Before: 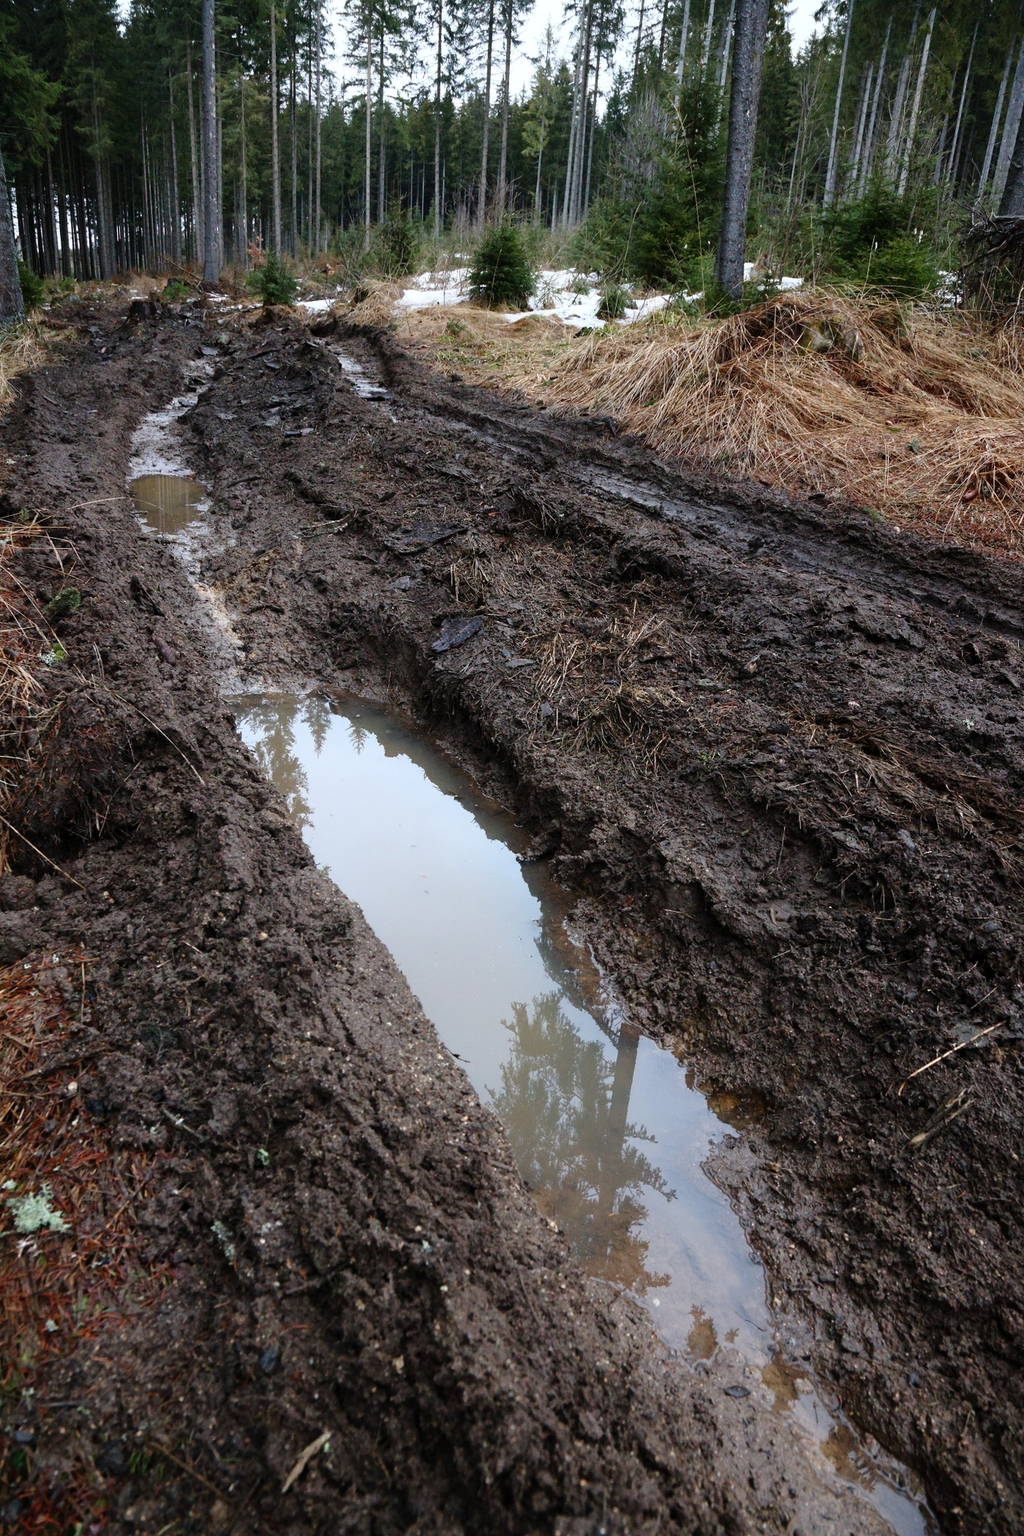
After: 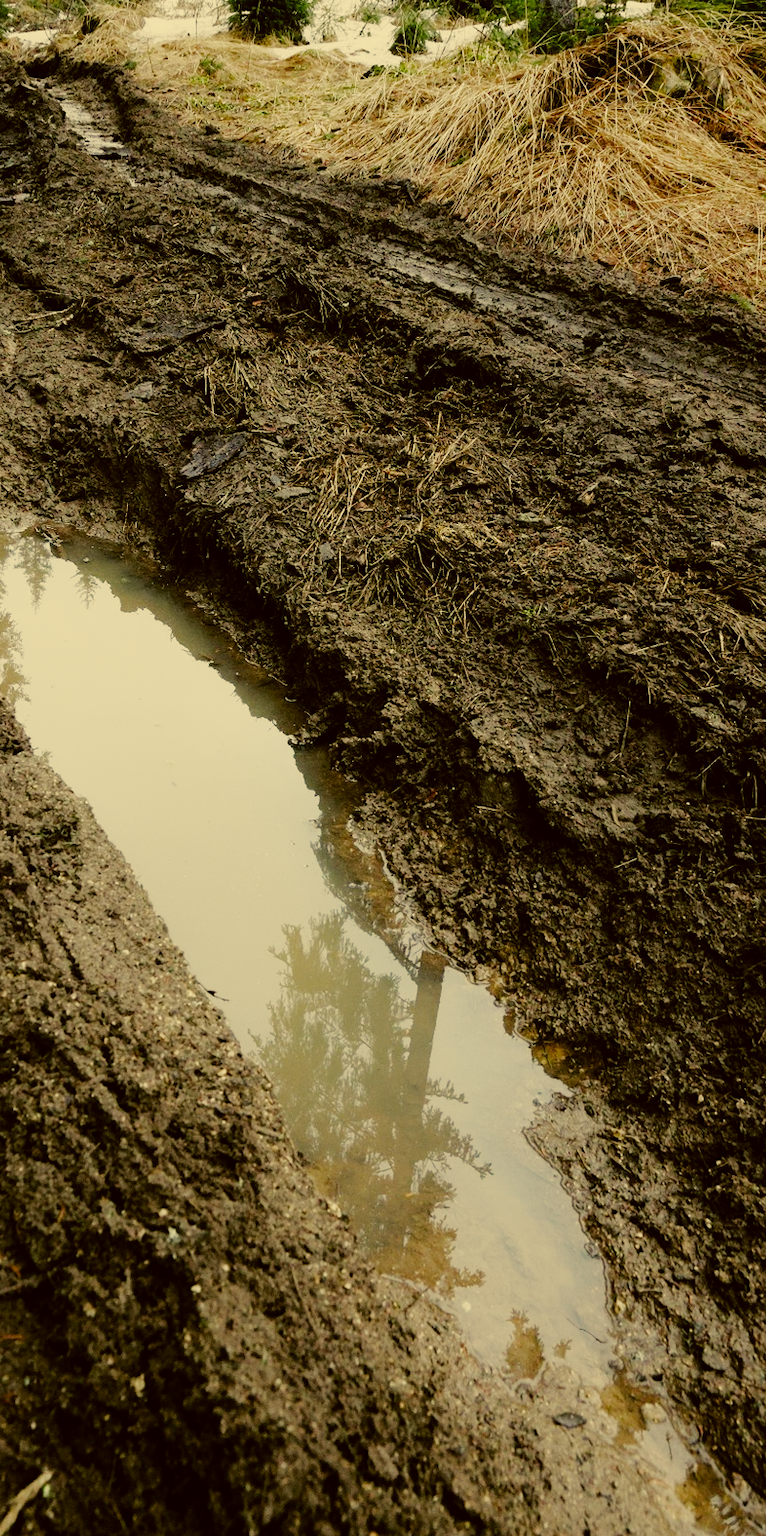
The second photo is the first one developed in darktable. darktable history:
color correction: highlights a* 0.092, highlights b* 29.51, shadows a* -0.323, shadows b* 21.12
tone equalizer: -8 EV -0.762 EV, -7 EV -0.733 EV, -6 EV -0.574 EV, -5 EV -0.42 EV, -3 EV 0.392 EV, -2 EV 0.6 EV, -1 EV 0.686 EV, +0 EV 0.754 EV
crop and rotate: left 28.369%, top 17.973%, right 12.795%, bottom 3.416%
filmic rgb: black relative exposure -7.65 EV, white relative exposure 4.56 EV, hardness 3.61, preserve chrominance no, color science v5 (2021), contrast in shadows safe, contrast in highlights safe
